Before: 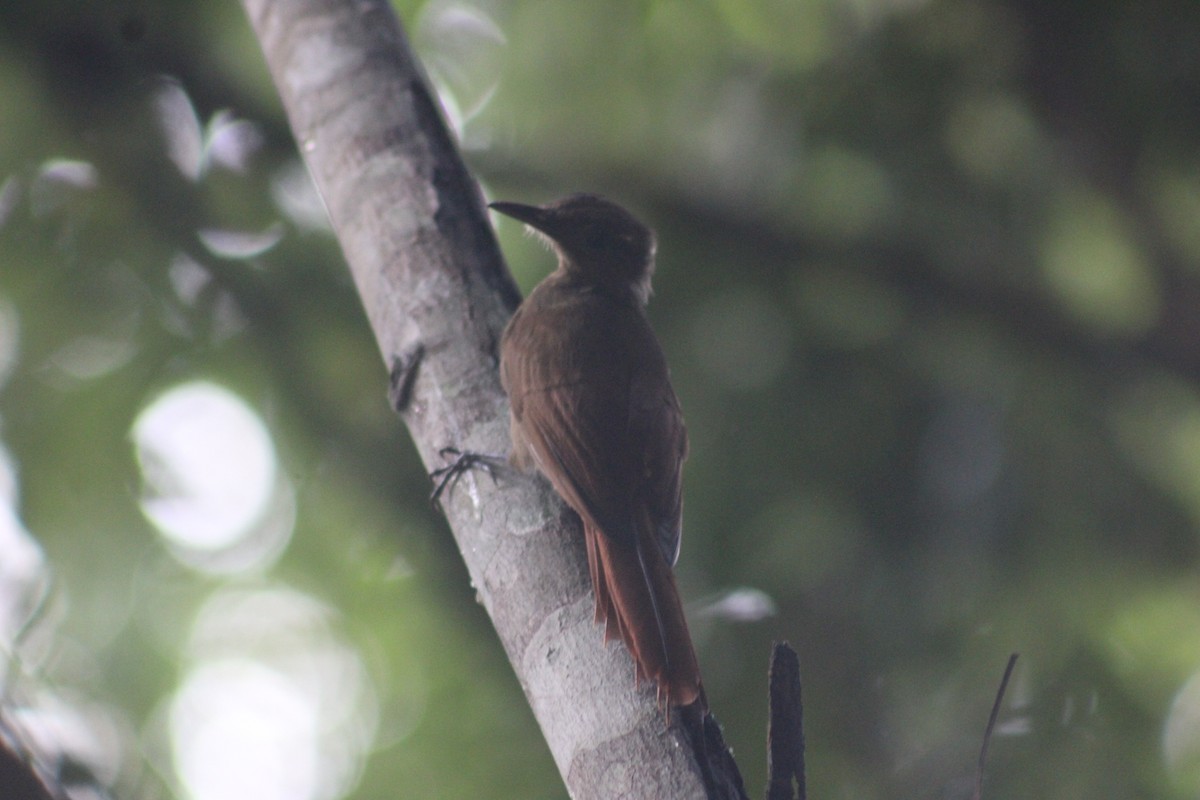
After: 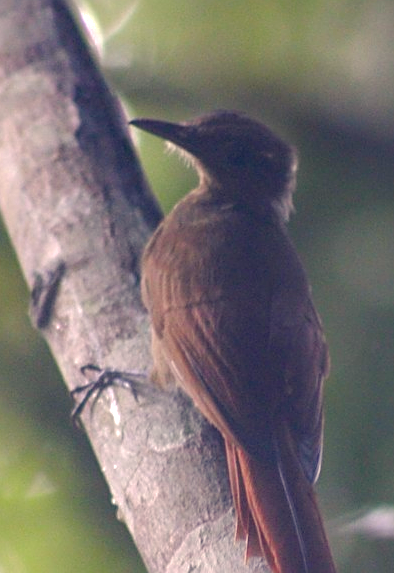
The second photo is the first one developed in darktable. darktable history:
sharpen: amount 0.5
tone equalizer: -8 EV -0.75 EV, -7 EV -0.692 EV, -6 EV -0.584 EV, -5 EV -0.406 EV, -3 EV 0.373 EV, -2 EV 0.6 EV, -1 EV 0.685 EV, +0 EV 0.758 EV, mask exposure compensation -0.499 EV
local contrast: highlights 102%, shadows 103%, detail 119%, midtone range 0.2
shadows and highlights: shadows color adjustment 97.66%
color balance rgb: shadows lift › chroma 3.282%, shadows lift › hue 281.84°, highlights gain › chroma 3.094%, highlights gain › hue 60.04°, global offset › chroma 0.066%, global offset › hue 254.21°, linear chroma grading › mid-tones 7.3%, perceptual saturation grading › global saturation 27.779%, perceptual saturation grading › highlights -25.101%, perceptual saturation grading › mid-tones 24.745%, perceptual saturation grading › shadows 49.848%
crop and rotate: left 29.964%, top 10.407%, right 37.159%, bottom 17.943%
